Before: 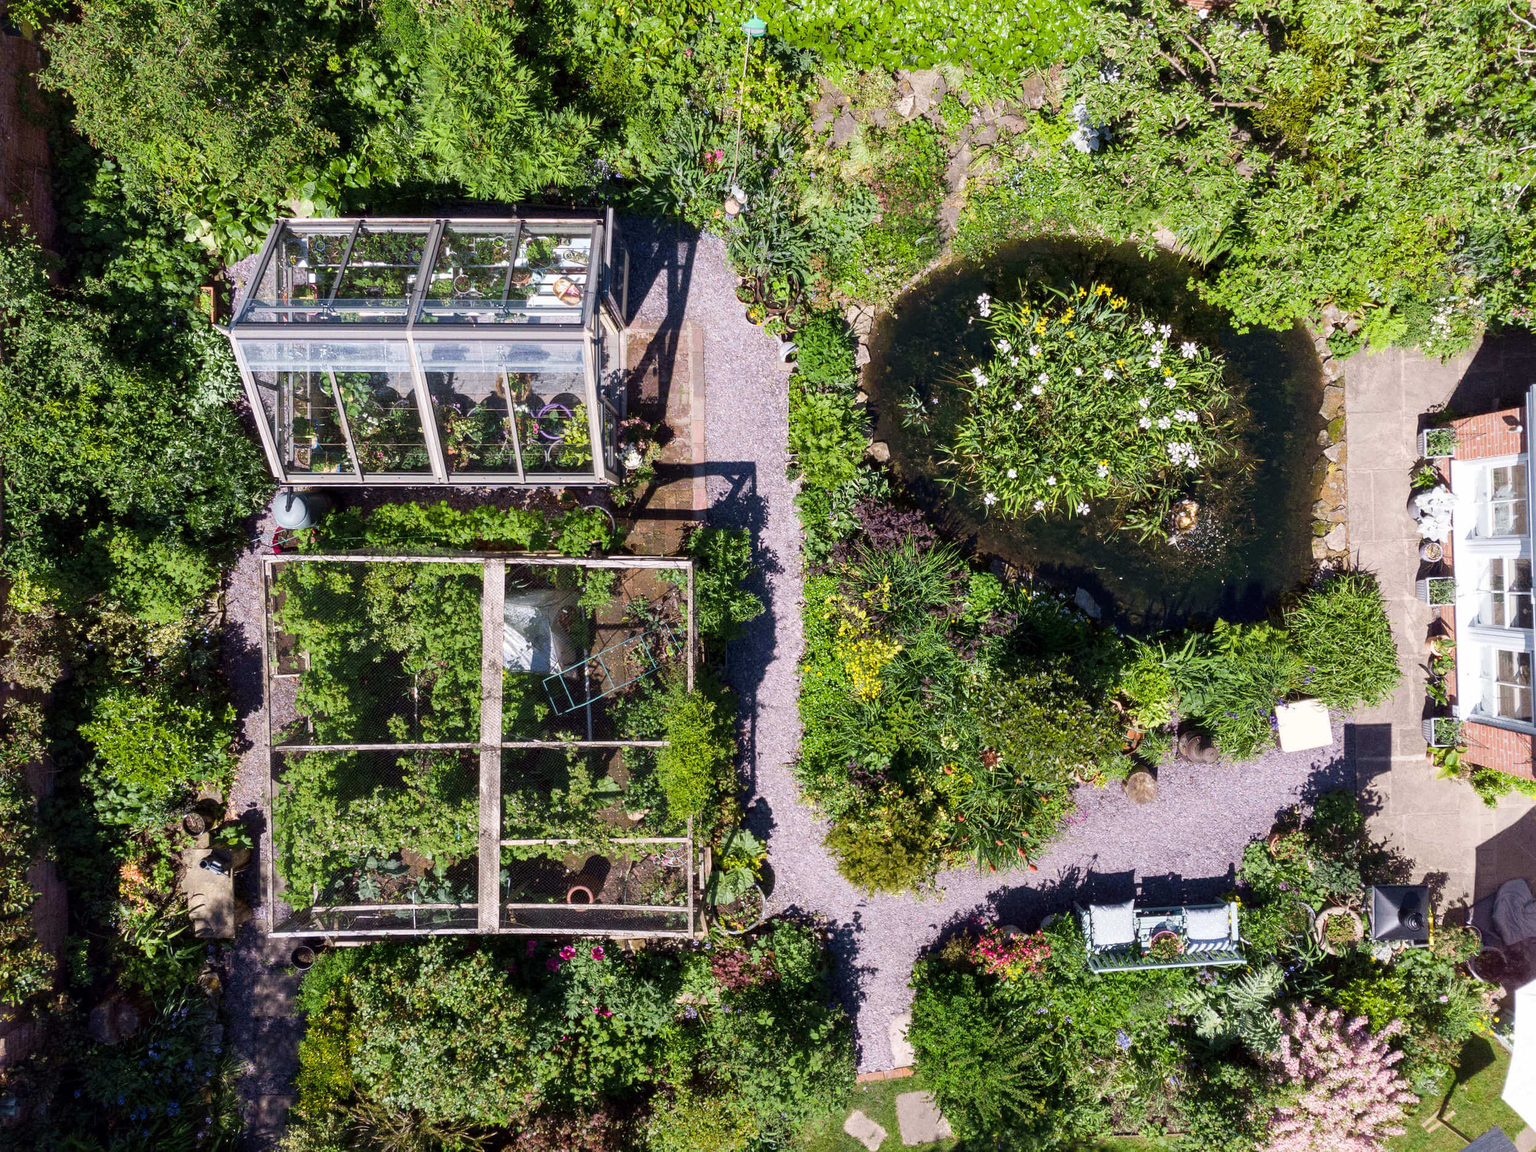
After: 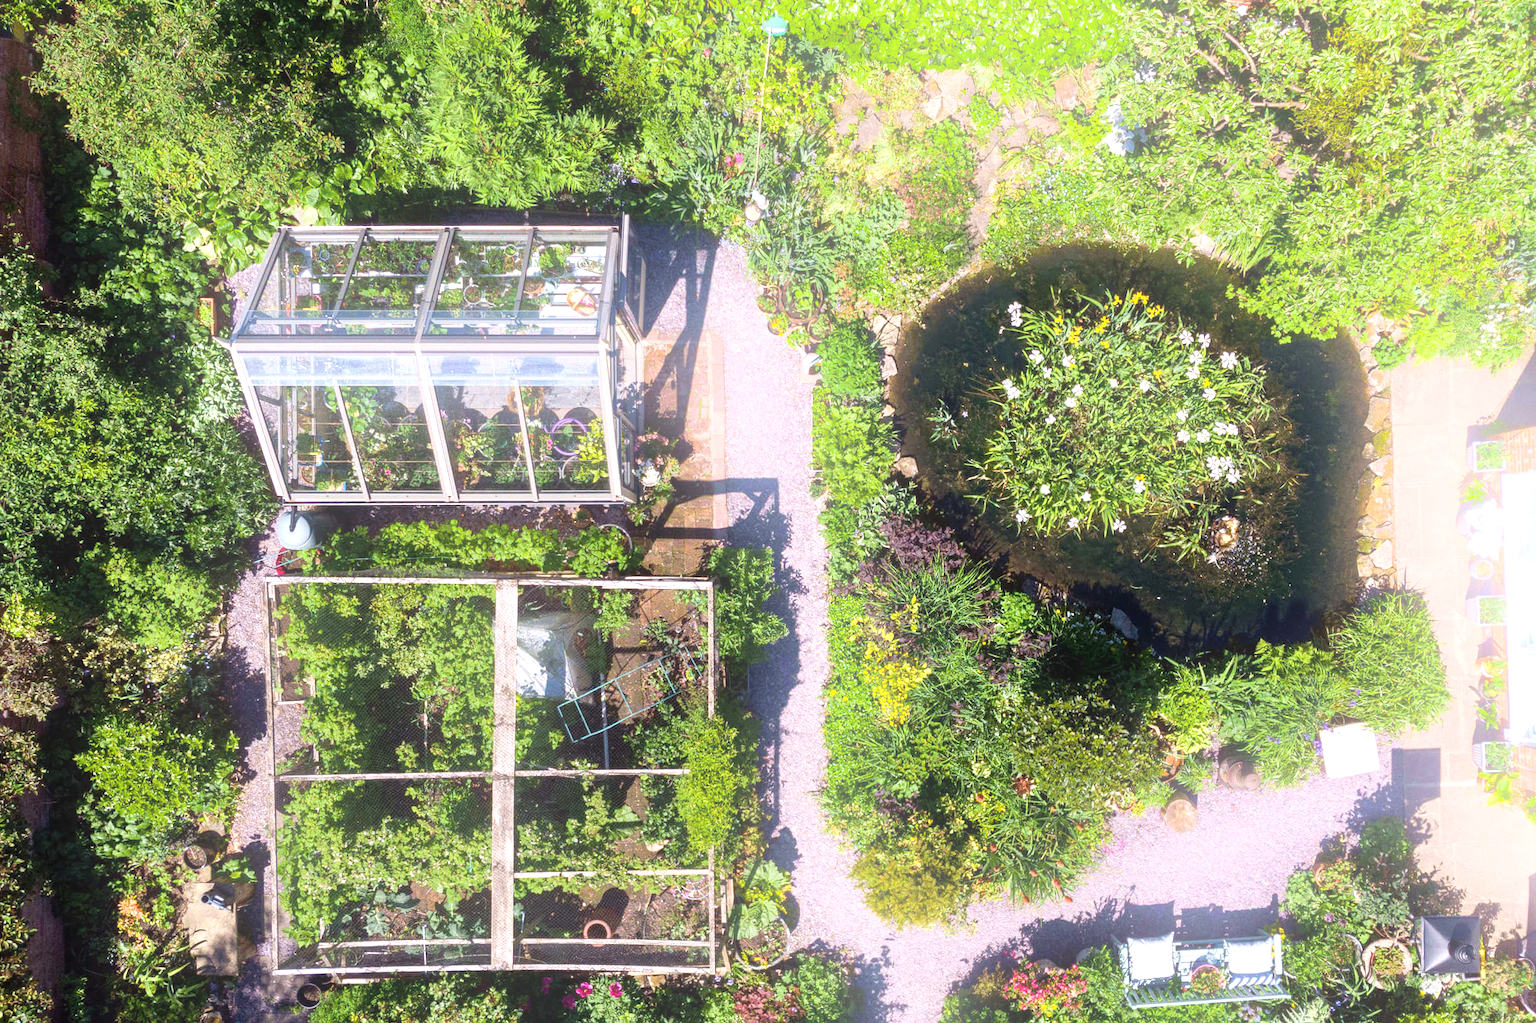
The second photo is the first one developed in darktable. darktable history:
bloom: on, module defaults
exposure: black level correction 0.001, exposure 0.5 EV, compensate exposure bias true, compensate highlight preservation false
crop and rotate: angle 0.2°, left 0.275%, right 3.127%, bottom 14.18%
